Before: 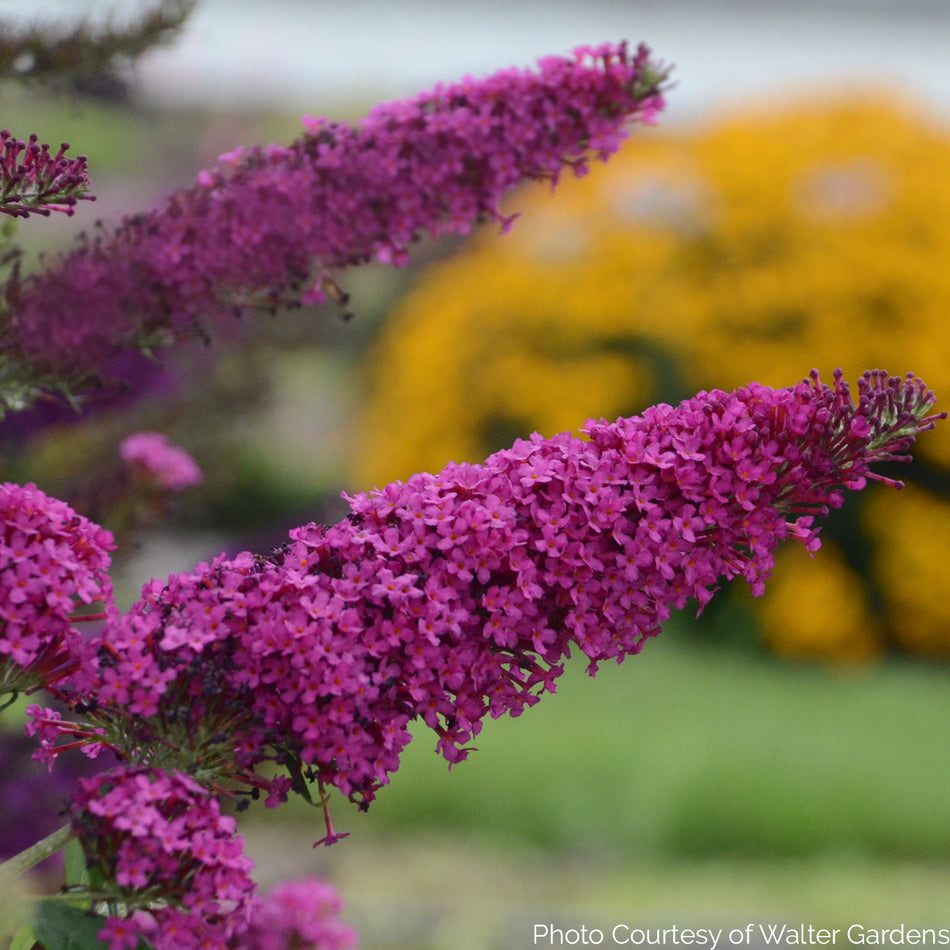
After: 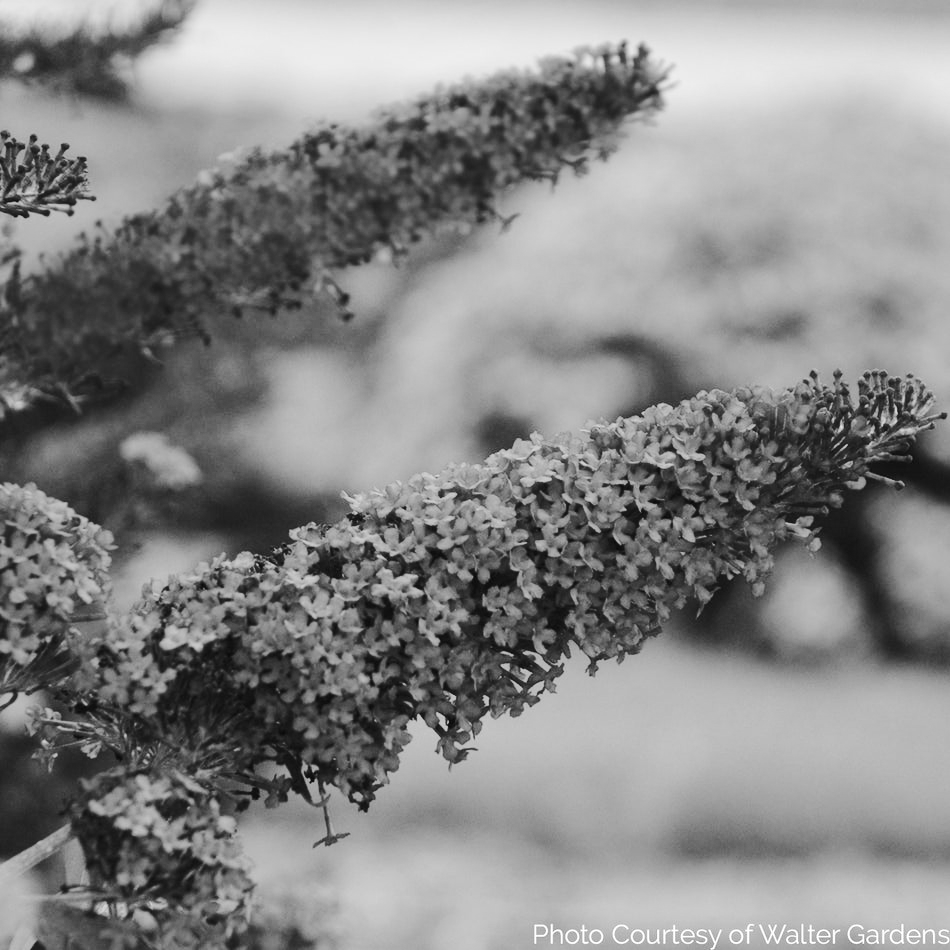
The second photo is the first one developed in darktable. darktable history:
shadows and highlights: shadows 12, white point adjustment 1.2, soften with gaussian
tone curve: curves: ch0 [(0, 0) (0.21, 0.21) (0.43, 0.586) (0.65, 0.793) (1, 1)]; ch1 [(0, 0) (0.382, 0.447) (0.492, 0.484) (0.544, 0.547) (0.583, 0.578) (0.599, 0.595) (0.67, 0.673) (1, 1)]; ch2 [(0, 0) (0.411, 0.382) (0.492, 0.5) (0.531, 0.534) (0.56, 0.573) (0.599, 0.602) (0.696, 0.693) (1, 1)], color space Lab, independent channels, preserve colors none
monochrome: on, module defaults
